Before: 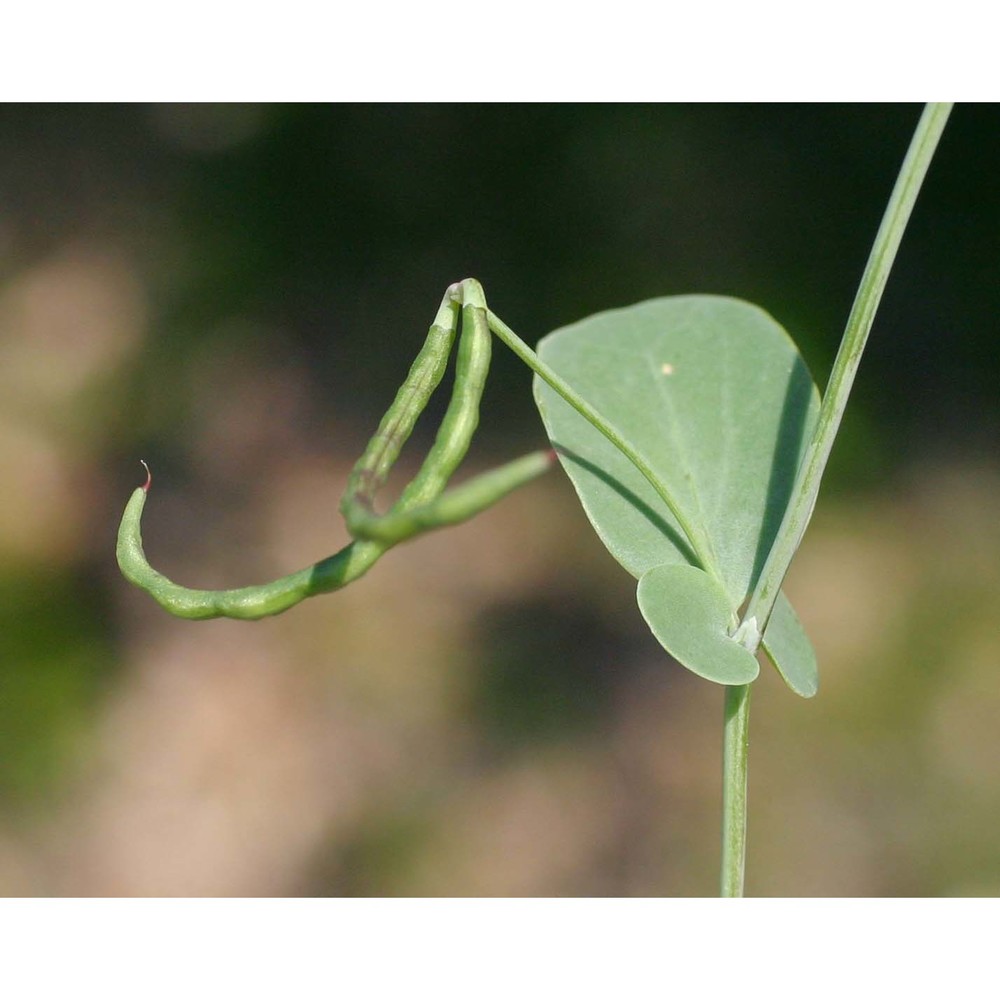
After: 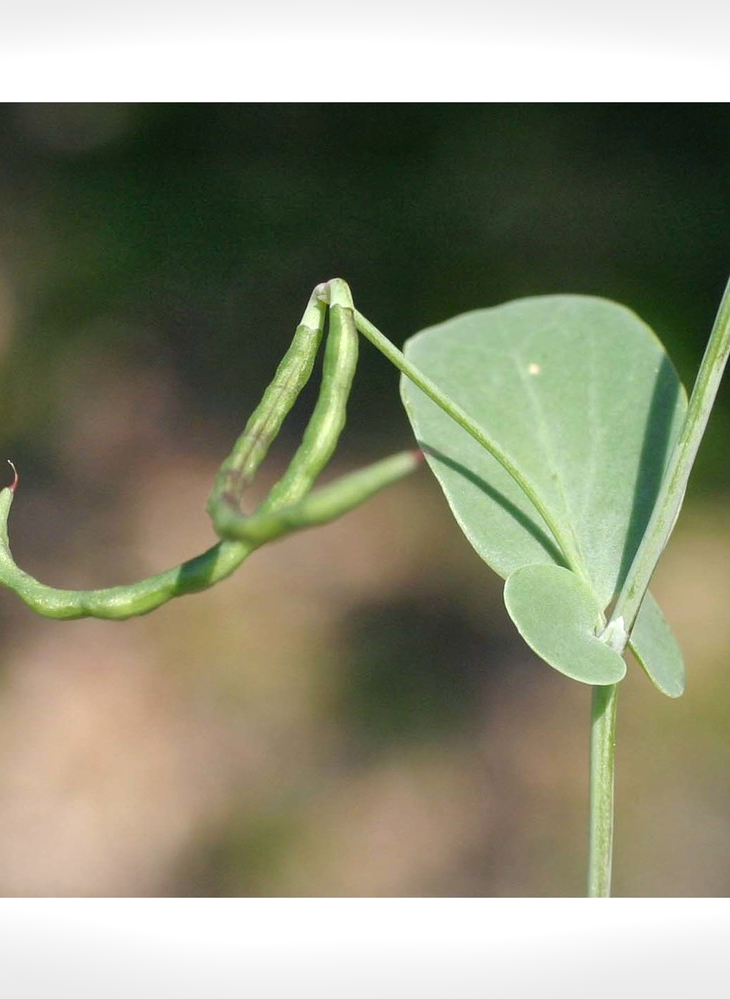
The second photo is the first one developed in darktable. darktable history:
vignetting: fall-off start 100.44%, brightness -0.186, saturation -0.291, center (-0.119, -0.003), width/height ratio 1.305, unbound false
shadows and highlights: radius 46.12, white point adjustment 6.83, compress 80.1%, soften with gaussian
crop: left 13.396%, top 0%, right 13.513%
